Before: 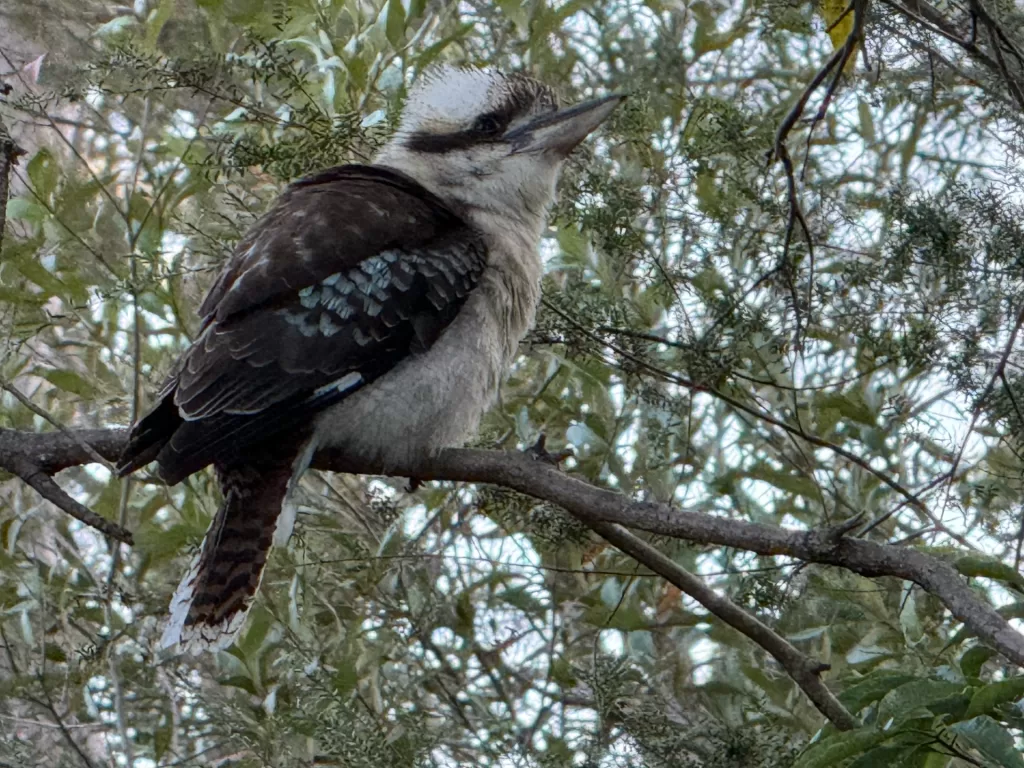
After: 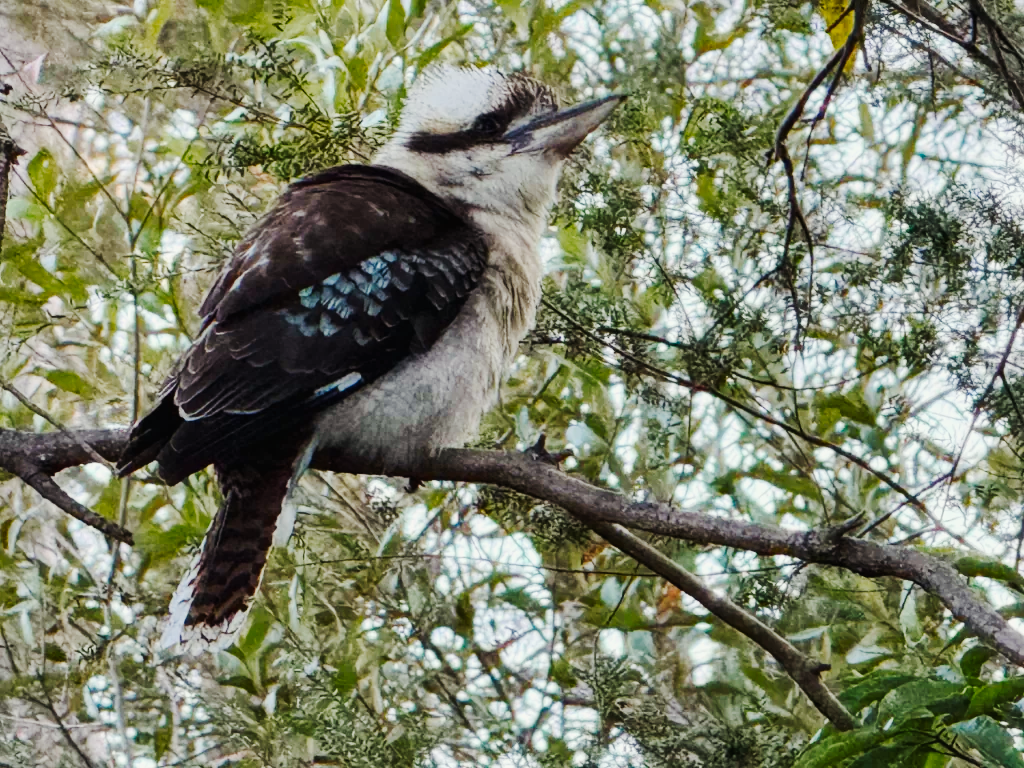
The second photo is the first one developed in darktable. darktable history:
color balance rgb: shadows lift › chroma 1.036%, shadows lift › hue 29.96°, highlights gain › luminance 7.152%, highlights gain › chroma 1.957%, highlights gain › hue 90.05°, perceptual saturation grading › global saturation 25.237%, global vibrance 9.536%
tone curve: curves: ch0 [(0, 0.011) (0.104, 0.085) (0.236, 0.234) (0.398, 0.507) (0.472, 0.62) (0.641, 0.773) (0.835, 0.883) (1, 0.961)]; ch1 [(0, 0) (0.353, 0.344) (0.43, 0.401) (0.479, 0.476) (0.502, 0.504) (0.54, 0.542) (0.602, 0.613) (0.638, 0.668) (0.693, 0.727) (1, 1)]; ch2 [(0, 0) (0.34, 0.314) (0.434, 0.43) (0.5, 0.506) (0.528, 0.534) (0.55, 0.567) (0.595, 0.613) (0.644, 0.729) (1, 1)], preserve colors none
